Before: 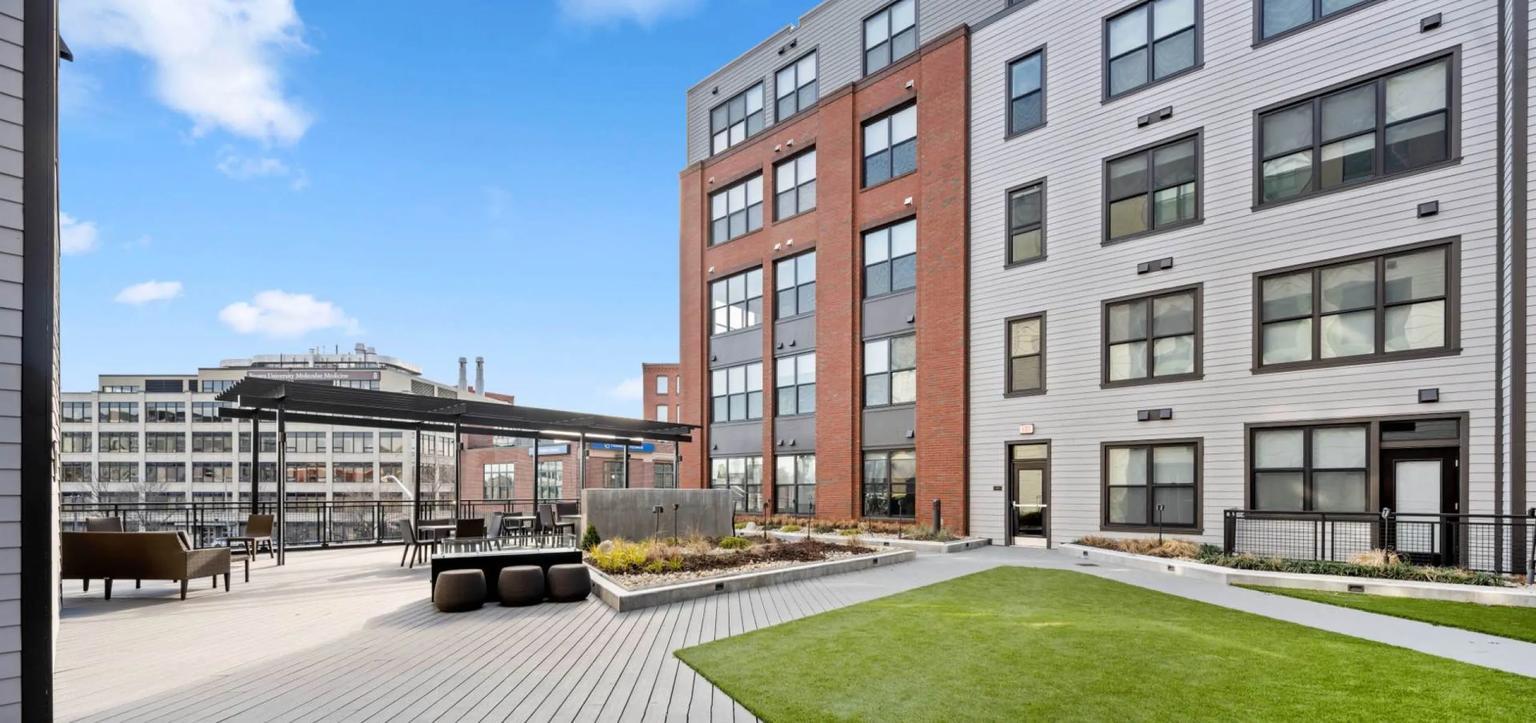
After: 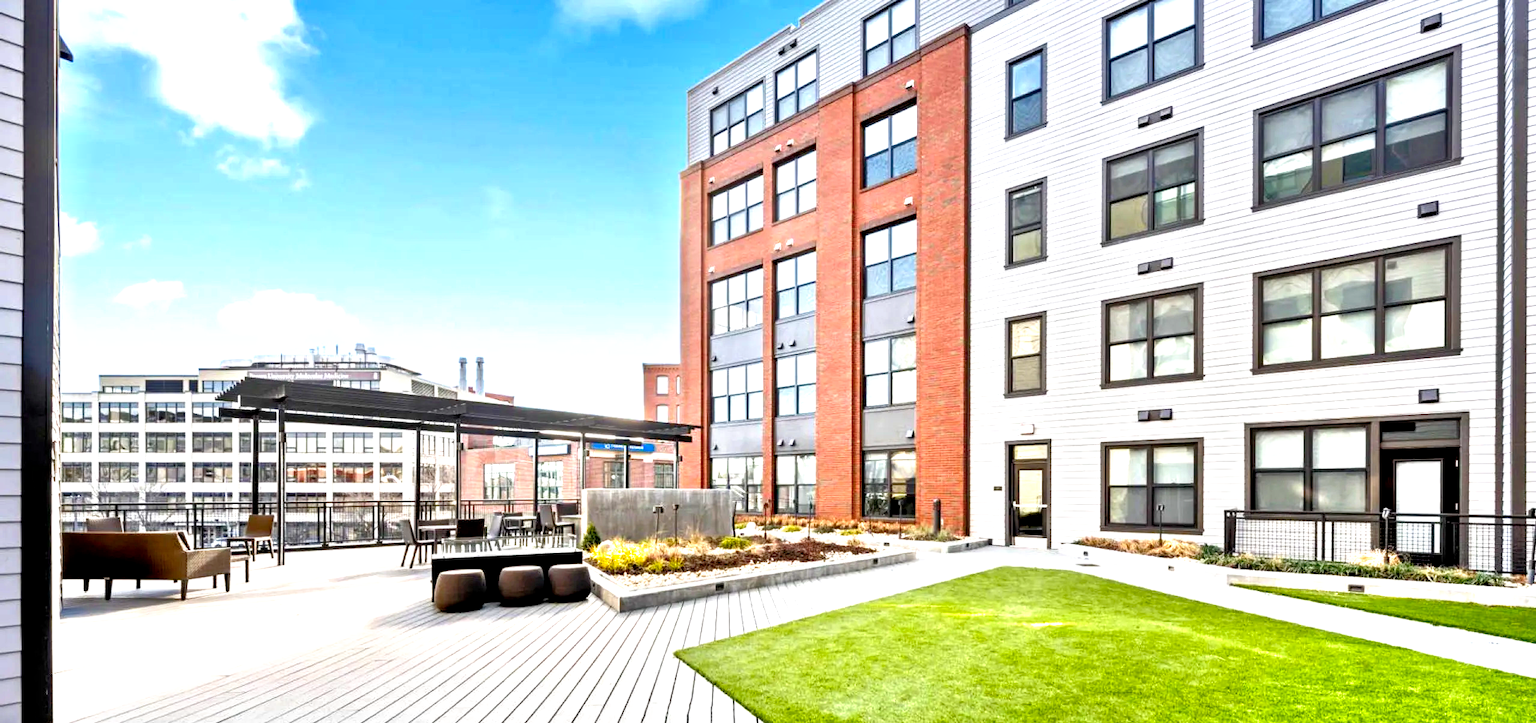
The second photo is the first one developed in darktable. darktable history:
filmic rgb: black relative exposure -8.2 EV, white relative exposure 2.2 EV, threshold 3 EV, hardness 7.11, latitude 85.74%, contrast 1.696, highlights saturation mix -4%, shadows ↔ highlights balance -2.69%, preserve chrominance no, color science v5 (2021), contrast in shadows safe, contrast in highlights safe, enable highlight reconstruction true
tone equalizer: -8 EV 2 EV, -7 EV 2 EV, -6 EV 2 EV, -5 EV 2 EV, -4 EV 2 EV, -3 EV 1.5 EV, -2 EV 1 EV, -1 EV 0.5 EV
local contrast: highlights 100%, shadows 100%, detail 120%, midtone range 0.2
